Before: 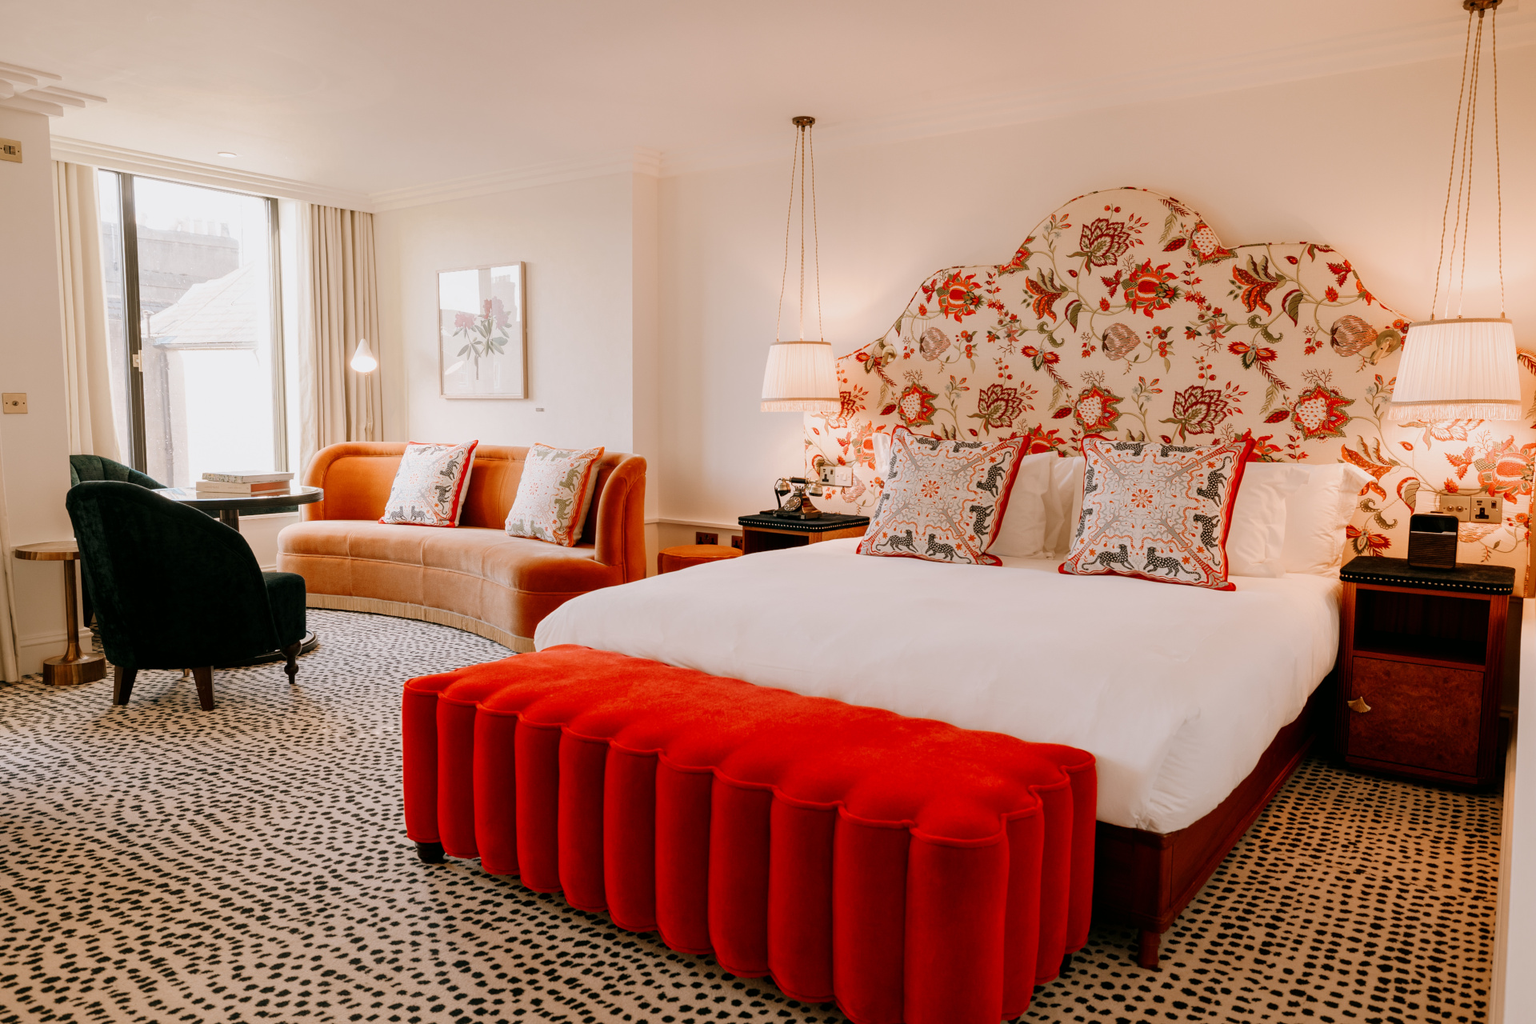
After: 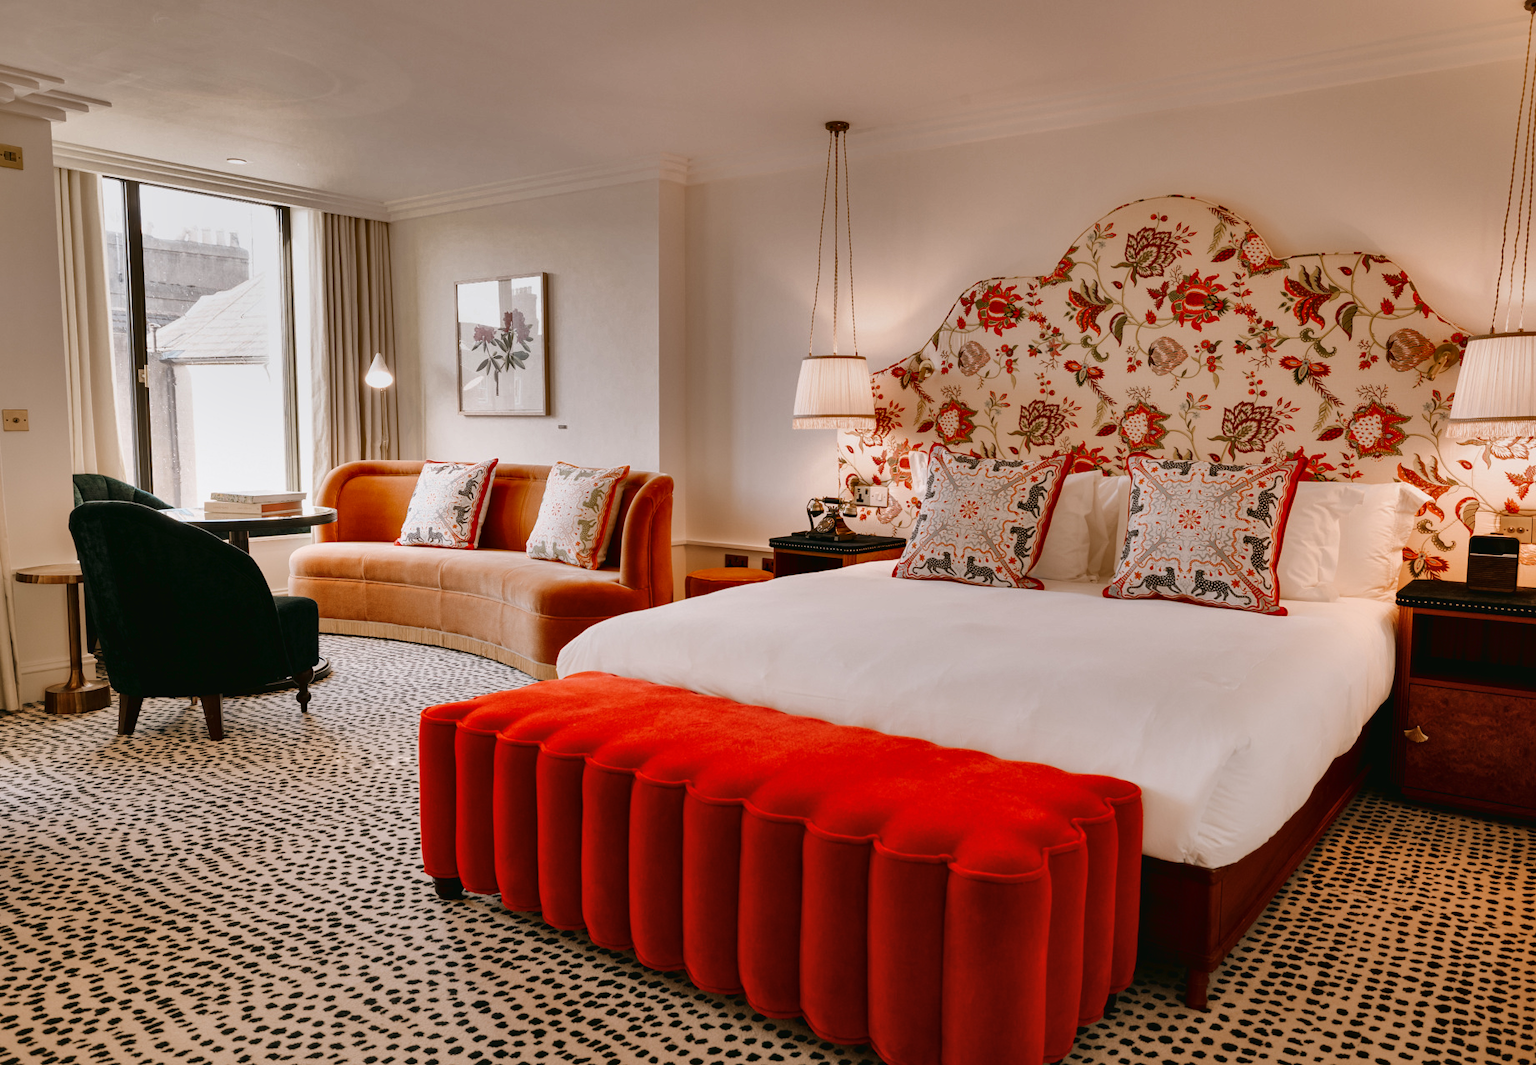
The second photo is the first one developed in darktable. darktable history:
tone curve: curves: ch0 [(0, 0.021) (0.059, 0.053) (0.212, 0.18) (0.337, 0.304) (0.495, 0.505) (0.725, 0.731) (0.89, 0.919) (1, 1)]; ch1 [(0, 0) (0.094, 0.081) (0.285, 0.299) (0.403, 0.436) (0.479, 0.475) (0.54, 0.55) (0.615, 0.637) (0.683, 0.688) (1, 1)]; ch2 [(0, 0) (0.257, 0.217) (0.434, 0.434) (0.498, 0.507) (0.527, 0.542) (0.597, 0.587) (0.658, 0.595) (1, 1)], color space Lab, linked channels
shadows and highlights: shadows 24.28, highlights -77.83, soften with gaussian
crop: right 3.962%, bottom 0.027%
